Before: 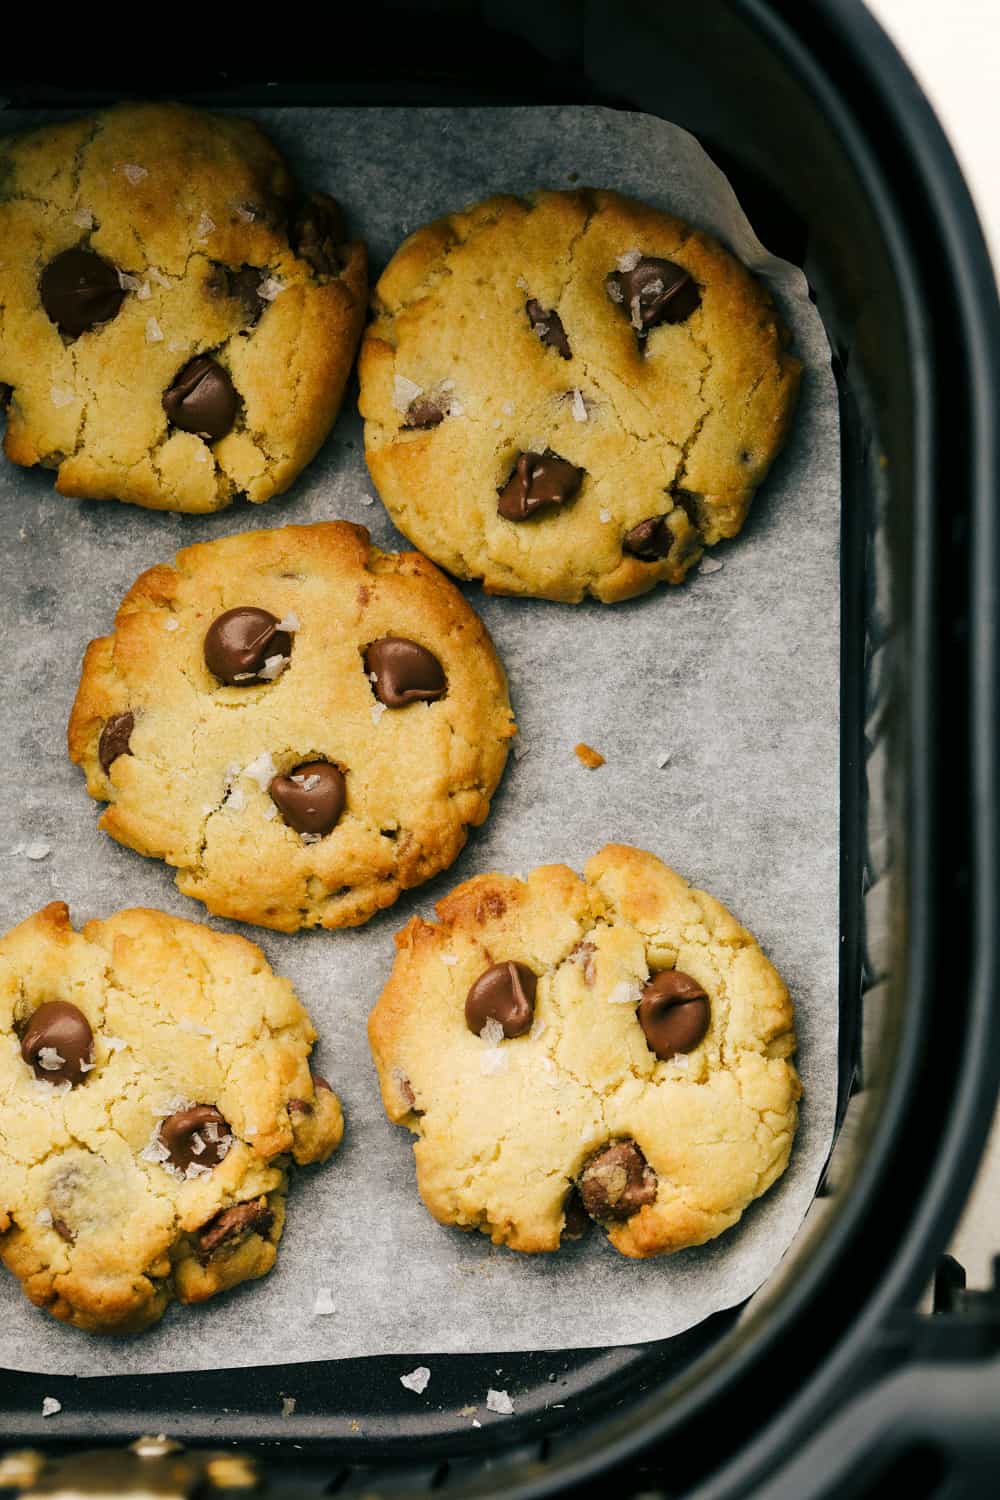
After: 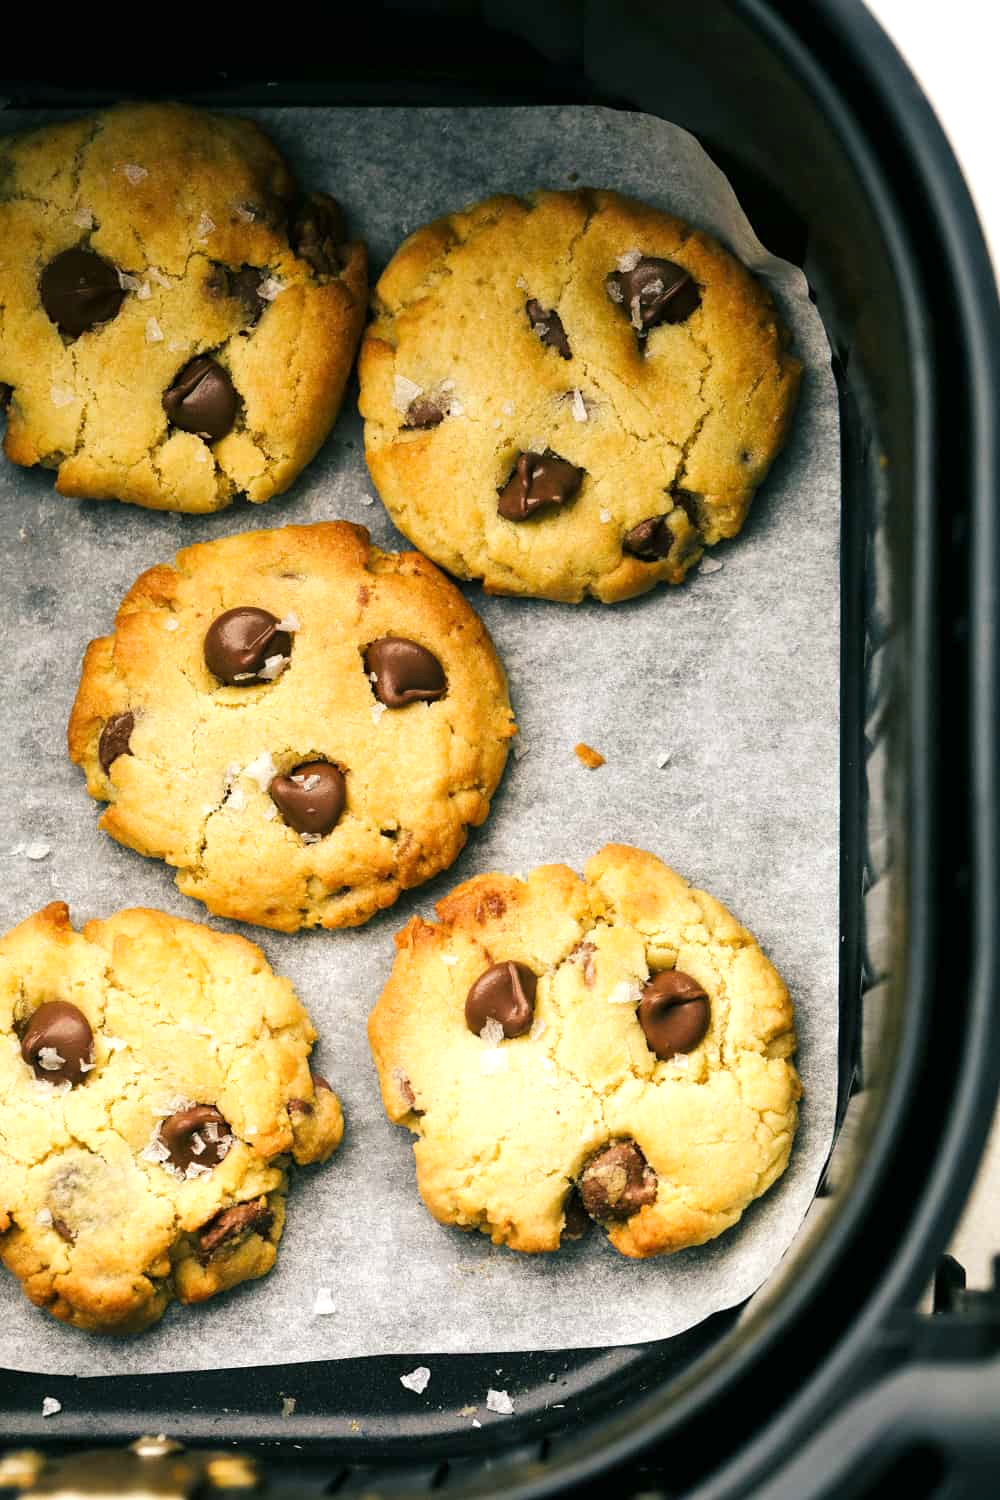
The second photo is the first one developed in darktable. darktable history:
exposure: exposure 0.526 EV, compensate exposure bias true, compensate highlight preservation false
